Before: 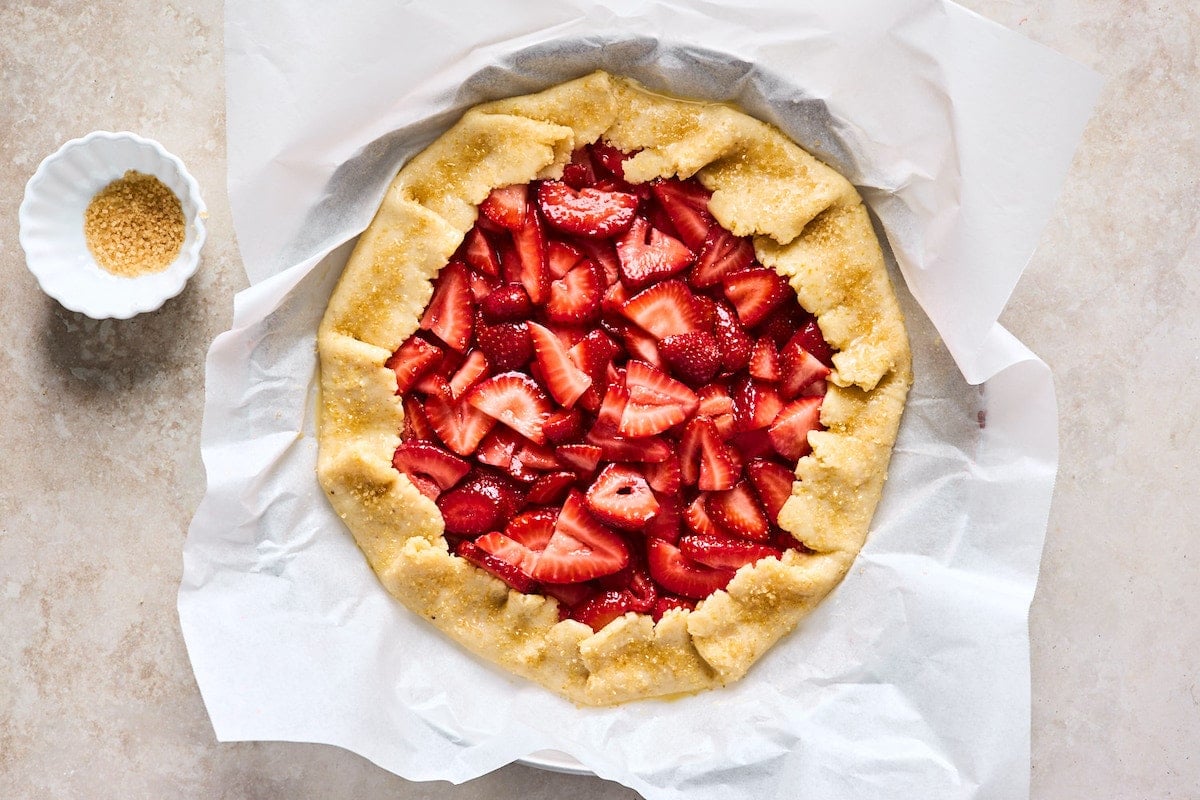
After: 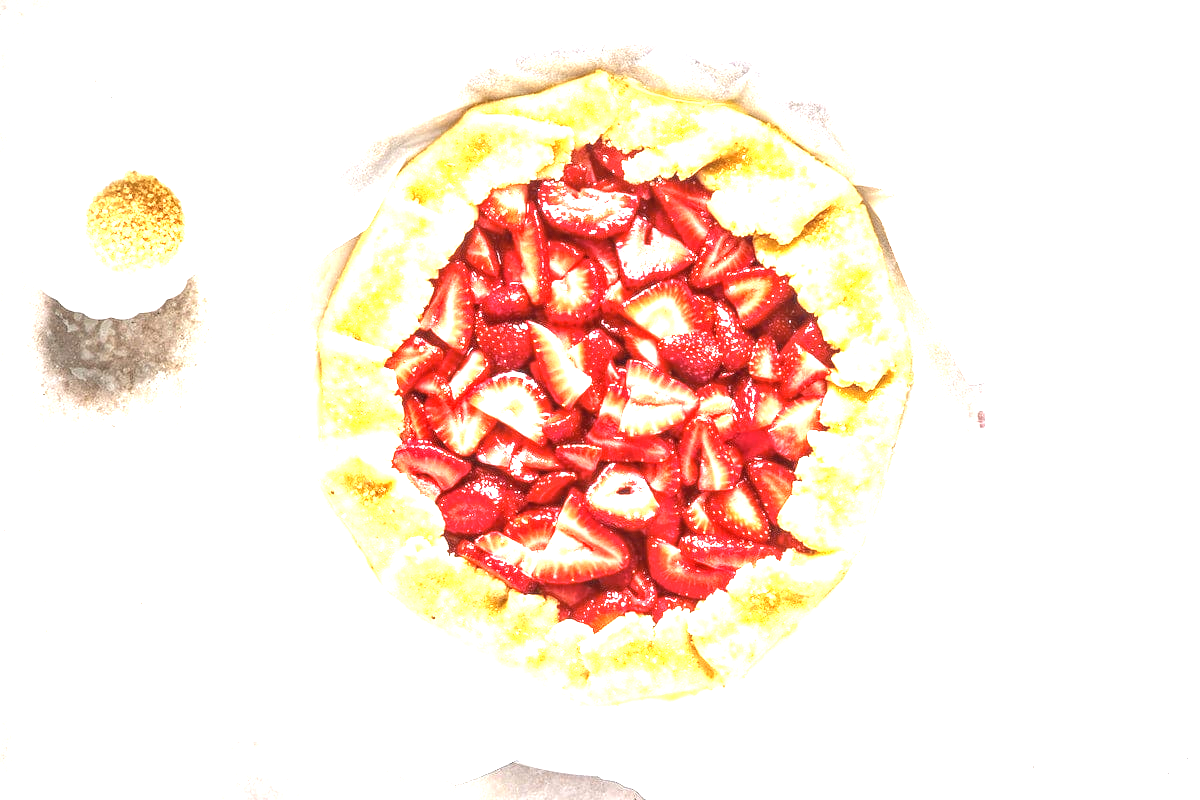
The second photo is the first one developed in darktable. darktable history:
tone equalizer: -8 EV -0.55 EV
vignetting: fall-off start 79.88%
exposure: exposure 2 EV, compensate exposure bias true, compensate highlight preservation false
local contrast: on, module defaults
